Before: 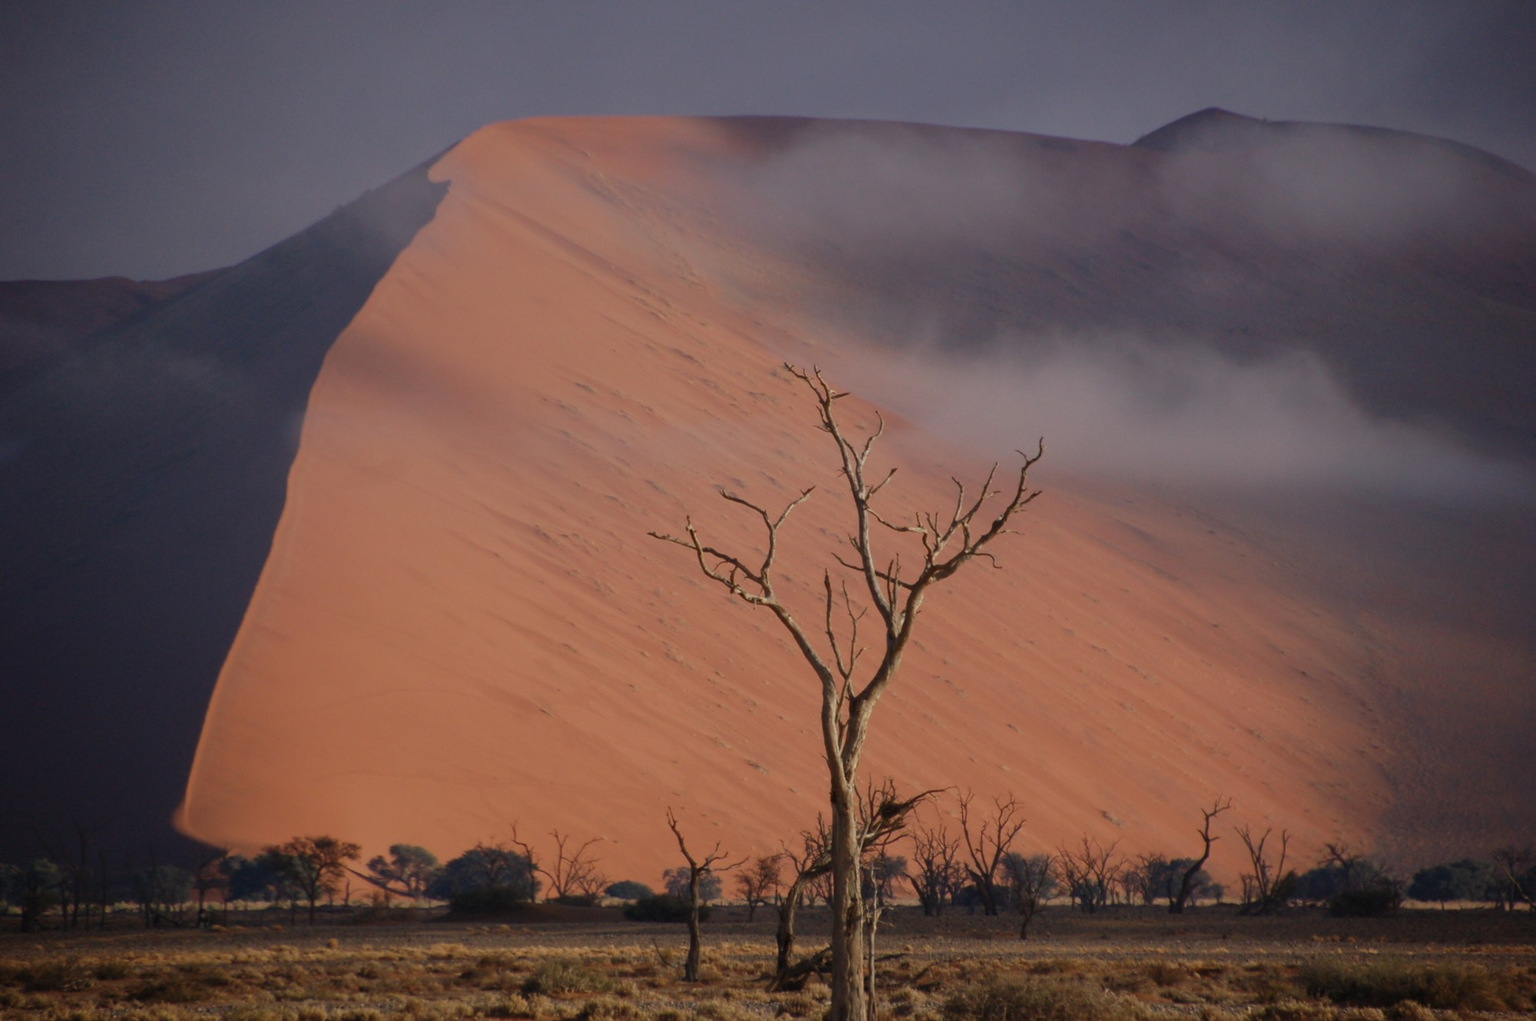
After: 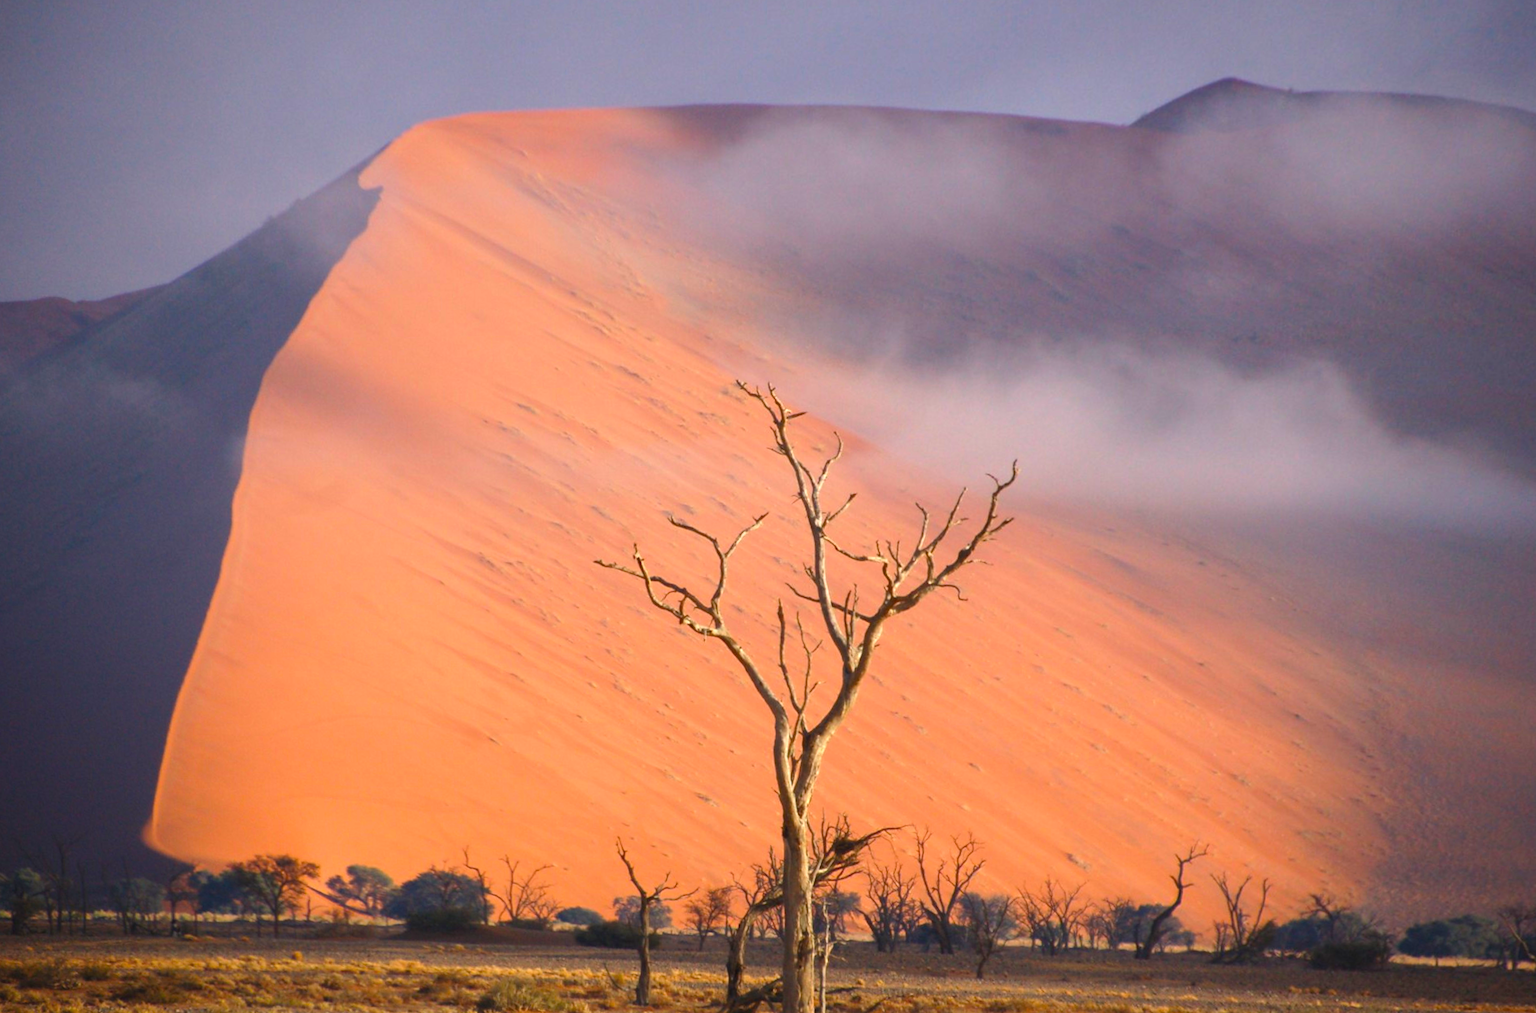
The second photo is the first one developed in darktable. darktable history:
exposure: black level correction 0, exposure 1.2 EV, compensate highlight preservation false
rotate and perspective: rotation 0.062°, lens shift (vertical) 0.115, lens shift (horizontal) -0.133, crop left 0.047, crop right 0.94, crop top 0.061, crop bottom 0.94
color balance rgb: perceptual saturation grading › global saturation 25%, global vibrance 20%
